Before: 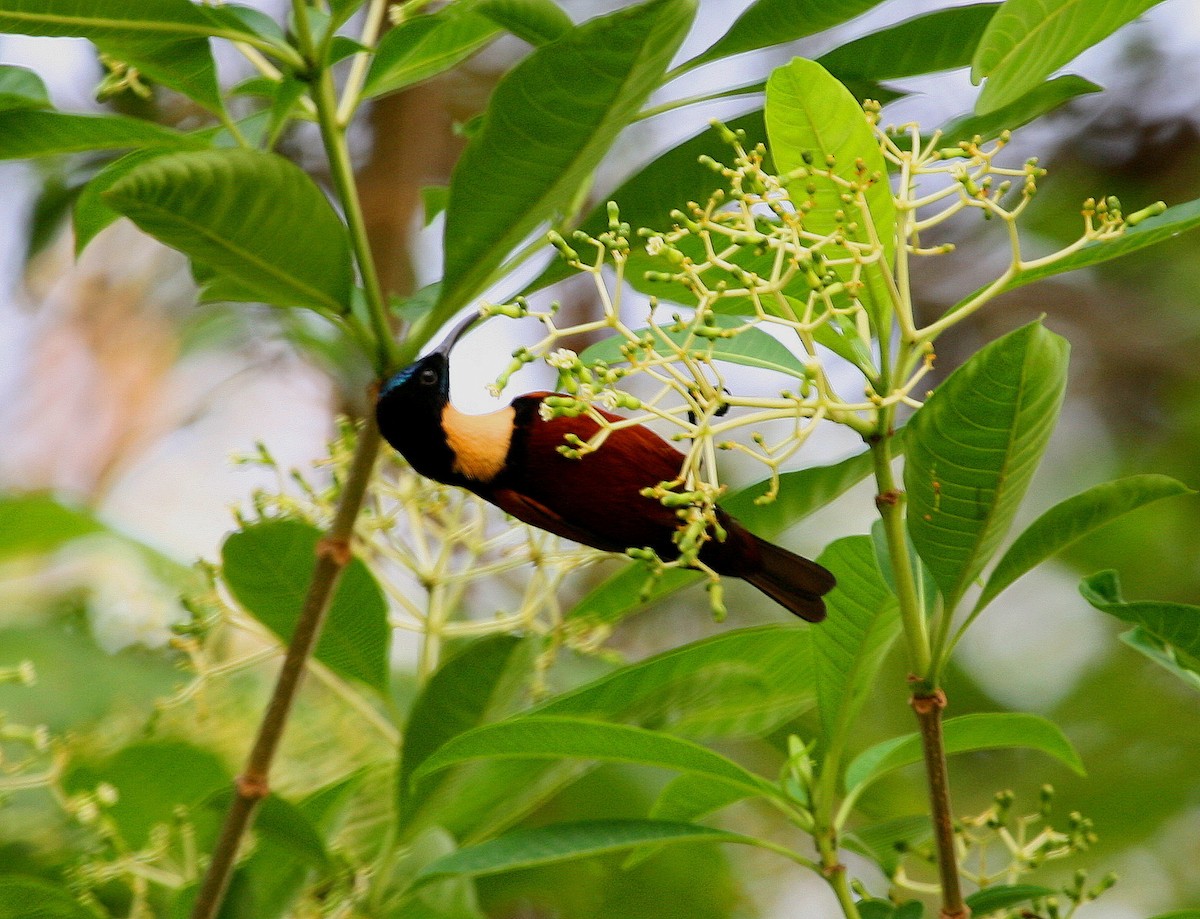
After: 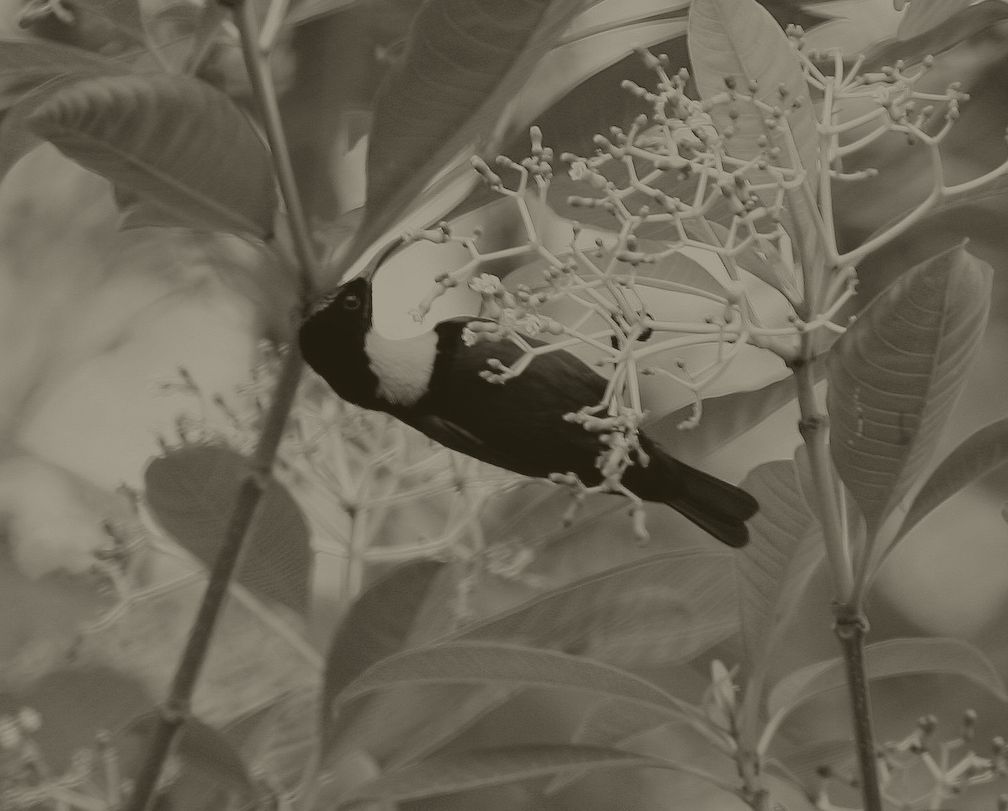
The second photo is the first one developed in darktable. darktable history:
crop: left 6.446%, top 8.188%, right 9.538%, bottom 3.548%
colorize: hue 41.44°, saturation 22%, source mix 60%, lightness 10.61%
